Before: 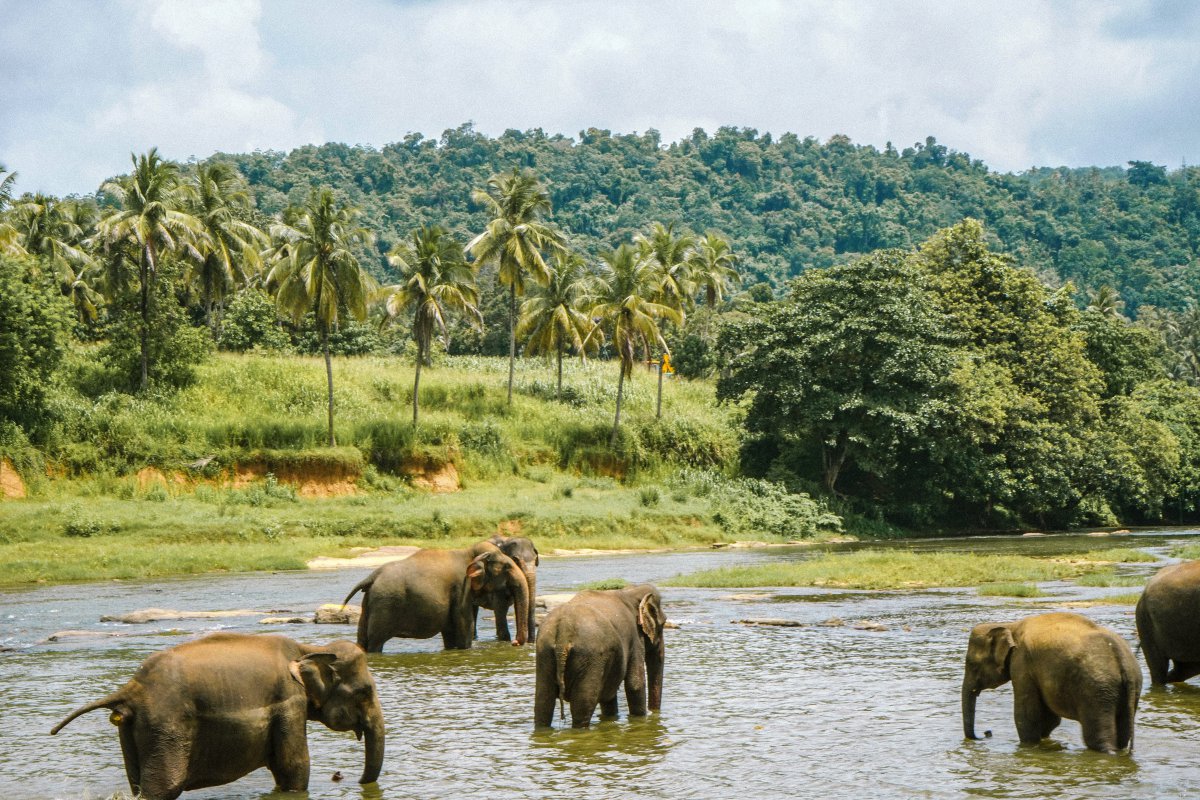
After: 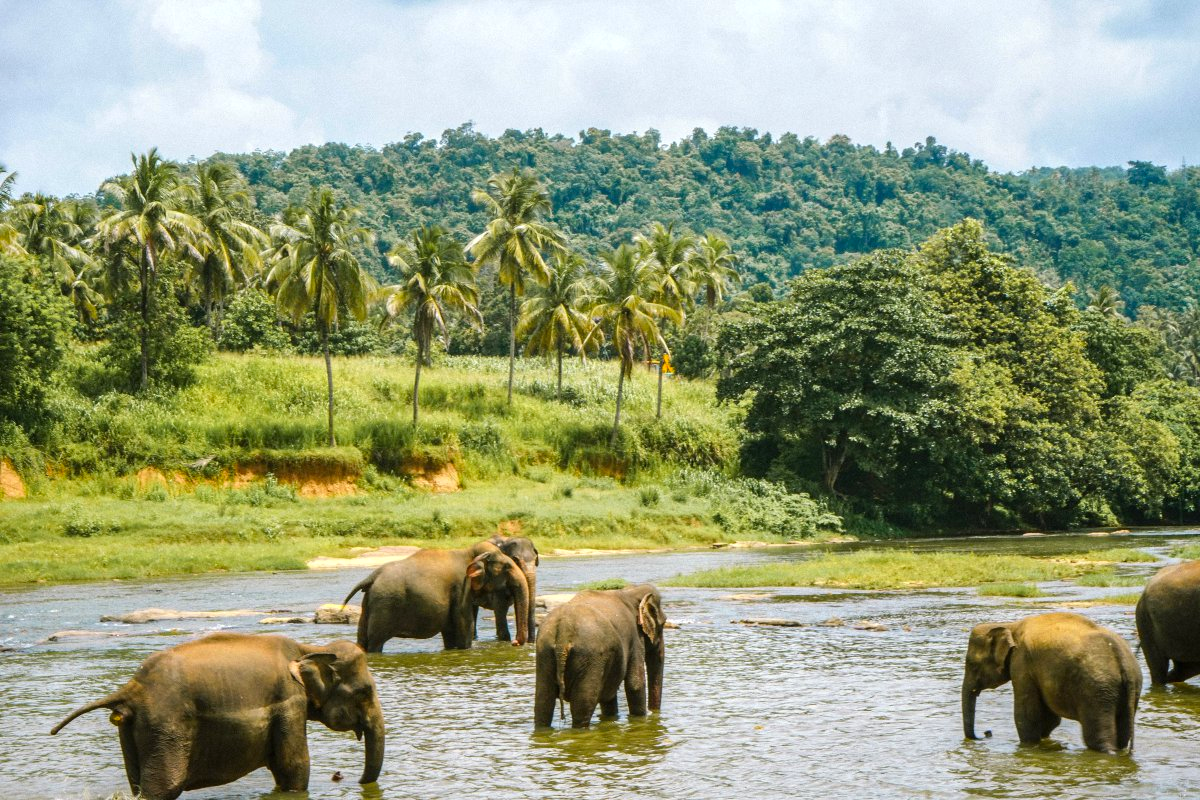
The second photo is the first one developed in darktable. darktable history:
exposure: exposure 0.131 EV, compensate highlight preservation false
contrast brightness saturation: contrast 0.04, saturation 0.16
